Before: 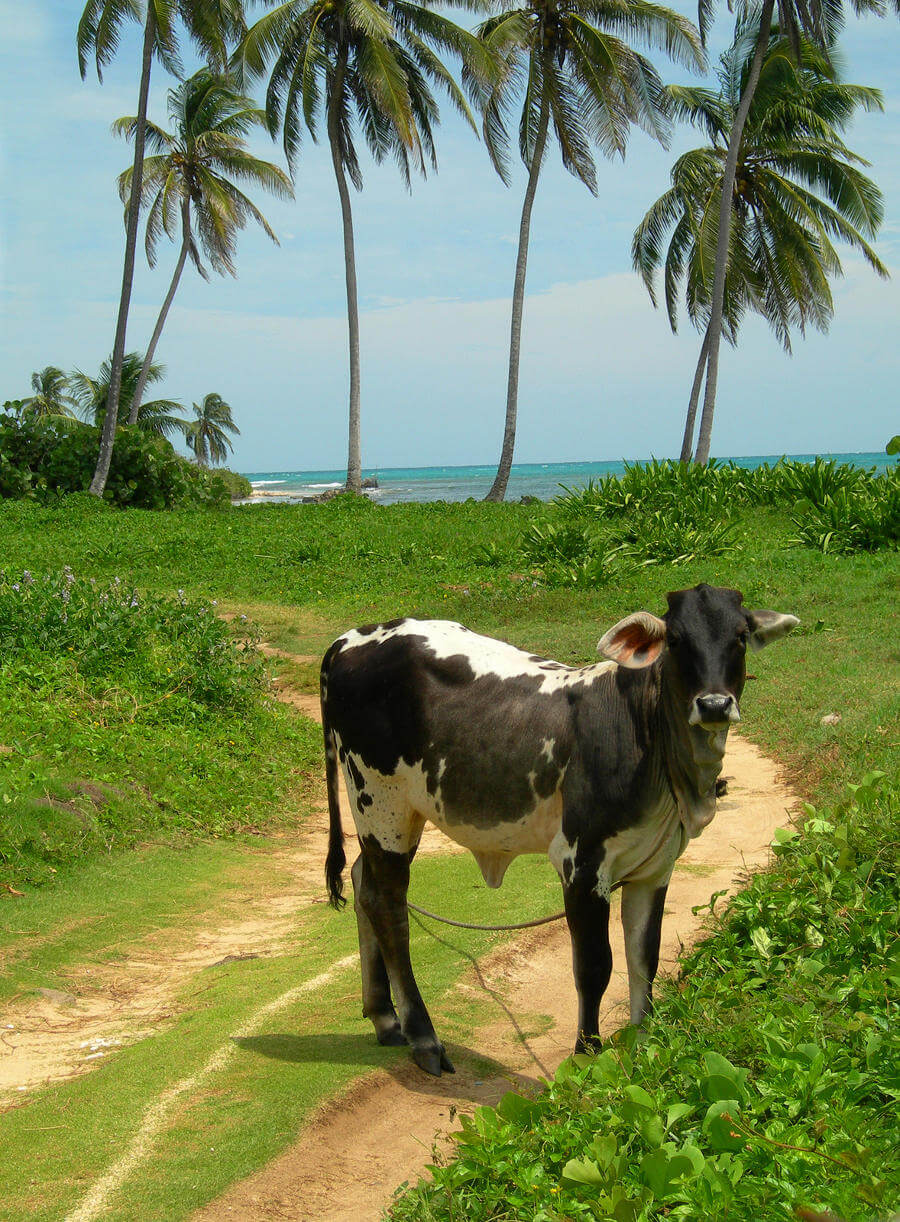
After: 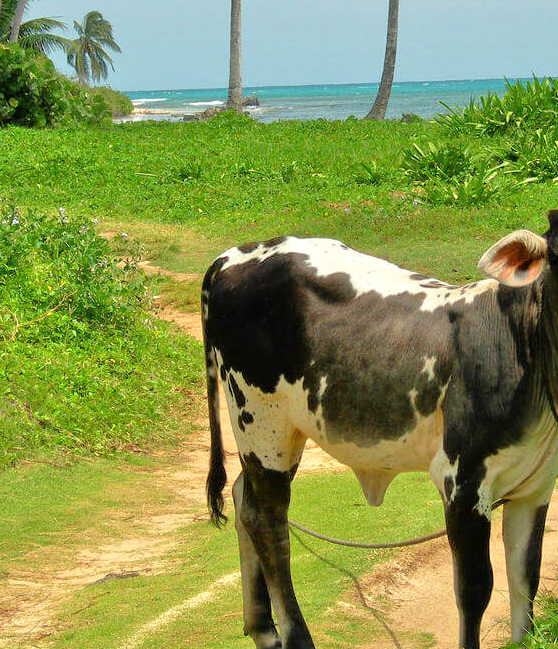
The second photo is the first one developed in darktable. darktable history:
crop: left 13.312%, top 31.28%, right 24.627%, bottom 15.582%
tone equalizer: -7 EV 0.15 EV, -6 EV 0.6 EV, -5 EV 1.15 EV, -4 EV 1.33 EV, -3 EV 1.15 EV, -2 EV 0.6 EV, -1 EV 0.15 EV, mask exposure compensation -0.5 EV
